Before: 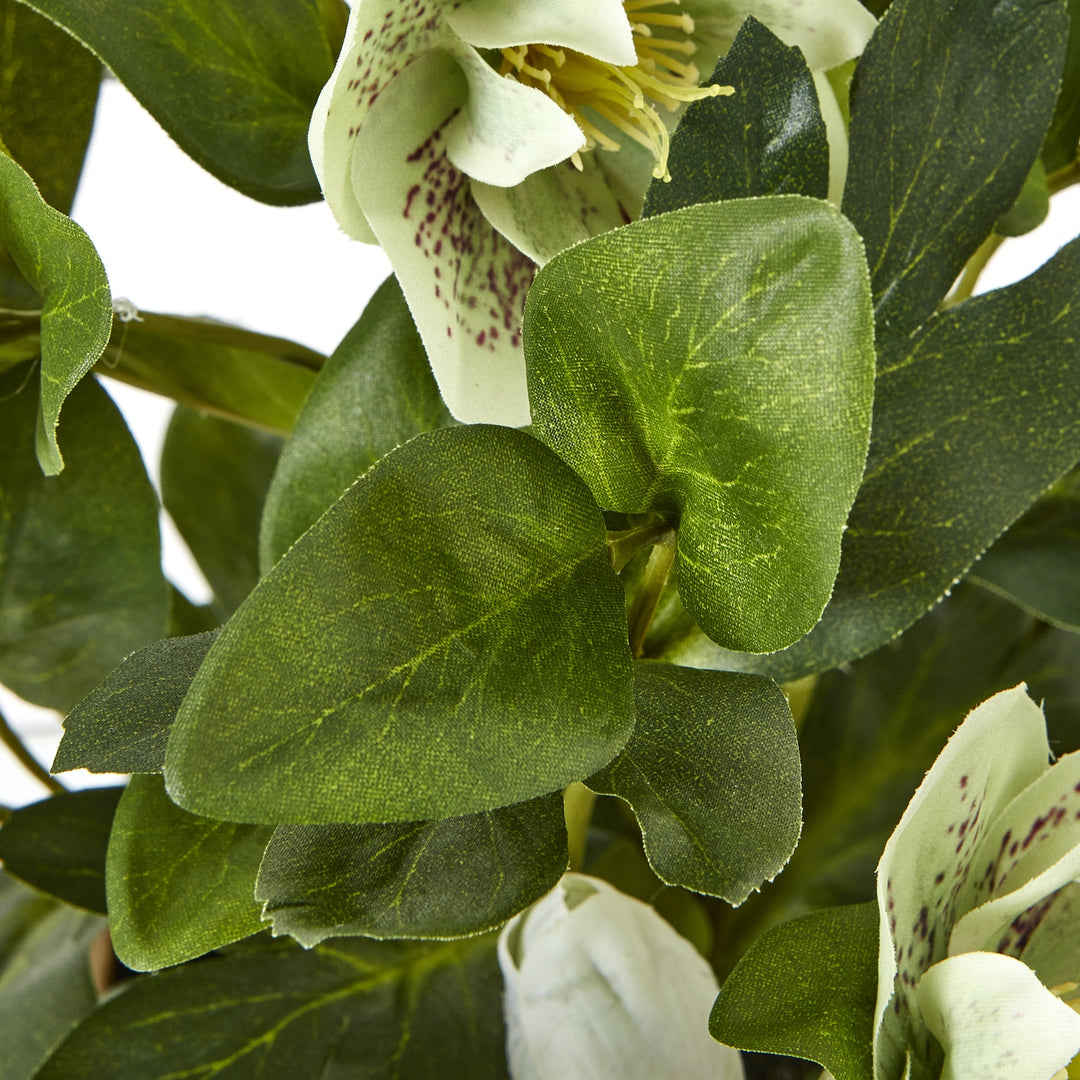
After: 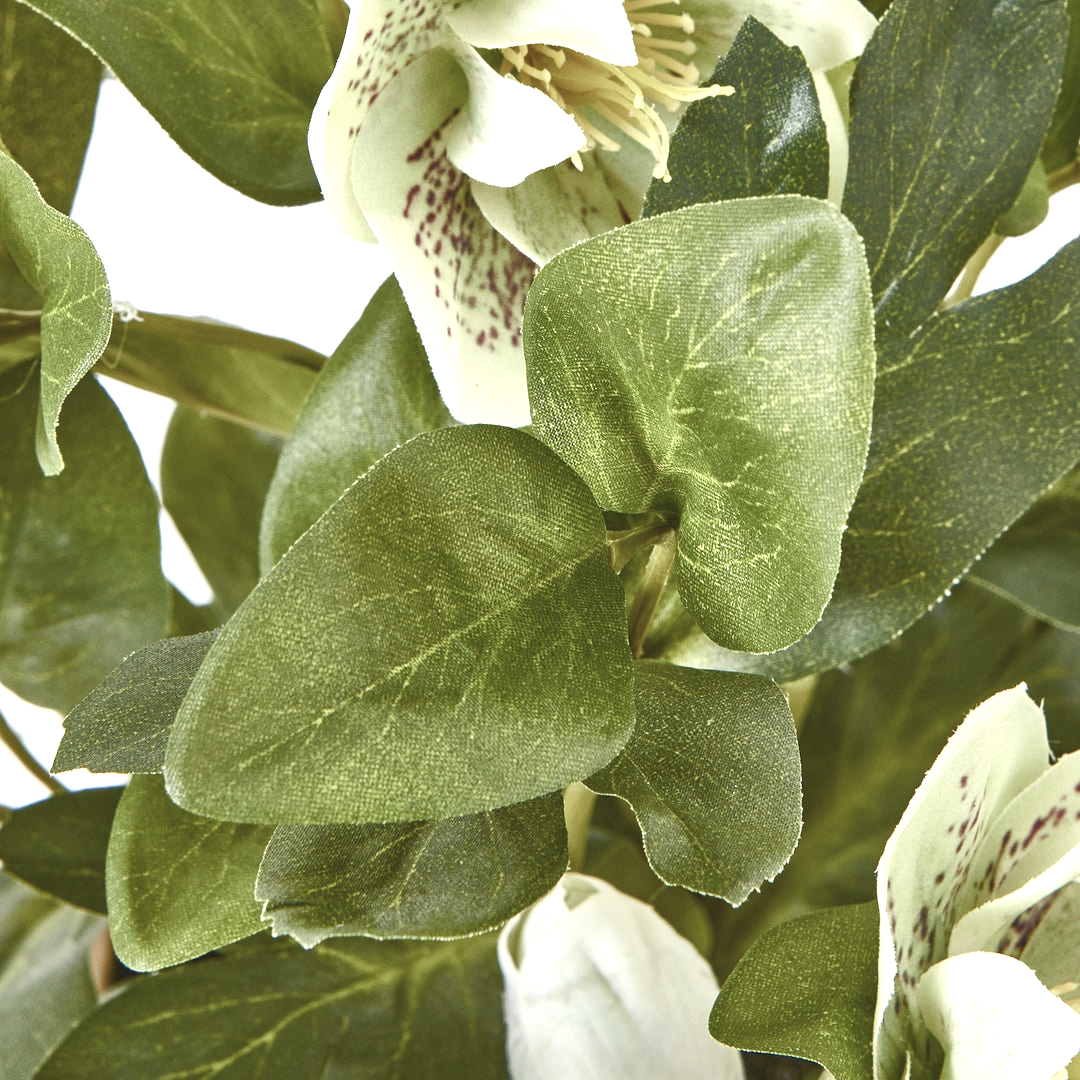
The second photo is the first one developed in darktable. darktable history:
color zones: curves: ch1 [(0, 0.469) (0.01, 0.469) (0.12, 0.446) (0.248, 0.469) (0.5, 0.5) (0.748, 0.5) (0.99, 0.469) (1, 0.469)]
color balance rgb: global offset › luminance -0.5%, perceptual saturation grading › highlights -17.77%, perceptual saturation grading › mid-tones 33.1%, perceptual saturation grading › shadows 50.52%, perceptual brilliance grading › highlights 10.8%, perceptual brilliance grading › shadows -10.8%, global vibrance 24.22%, contrast -25%
contrast brightness saturation: contrast -0.05, saturation -0.41
exposure: black level correction -0.002, exposure 1.115 EV, compensate highlight preservation false
